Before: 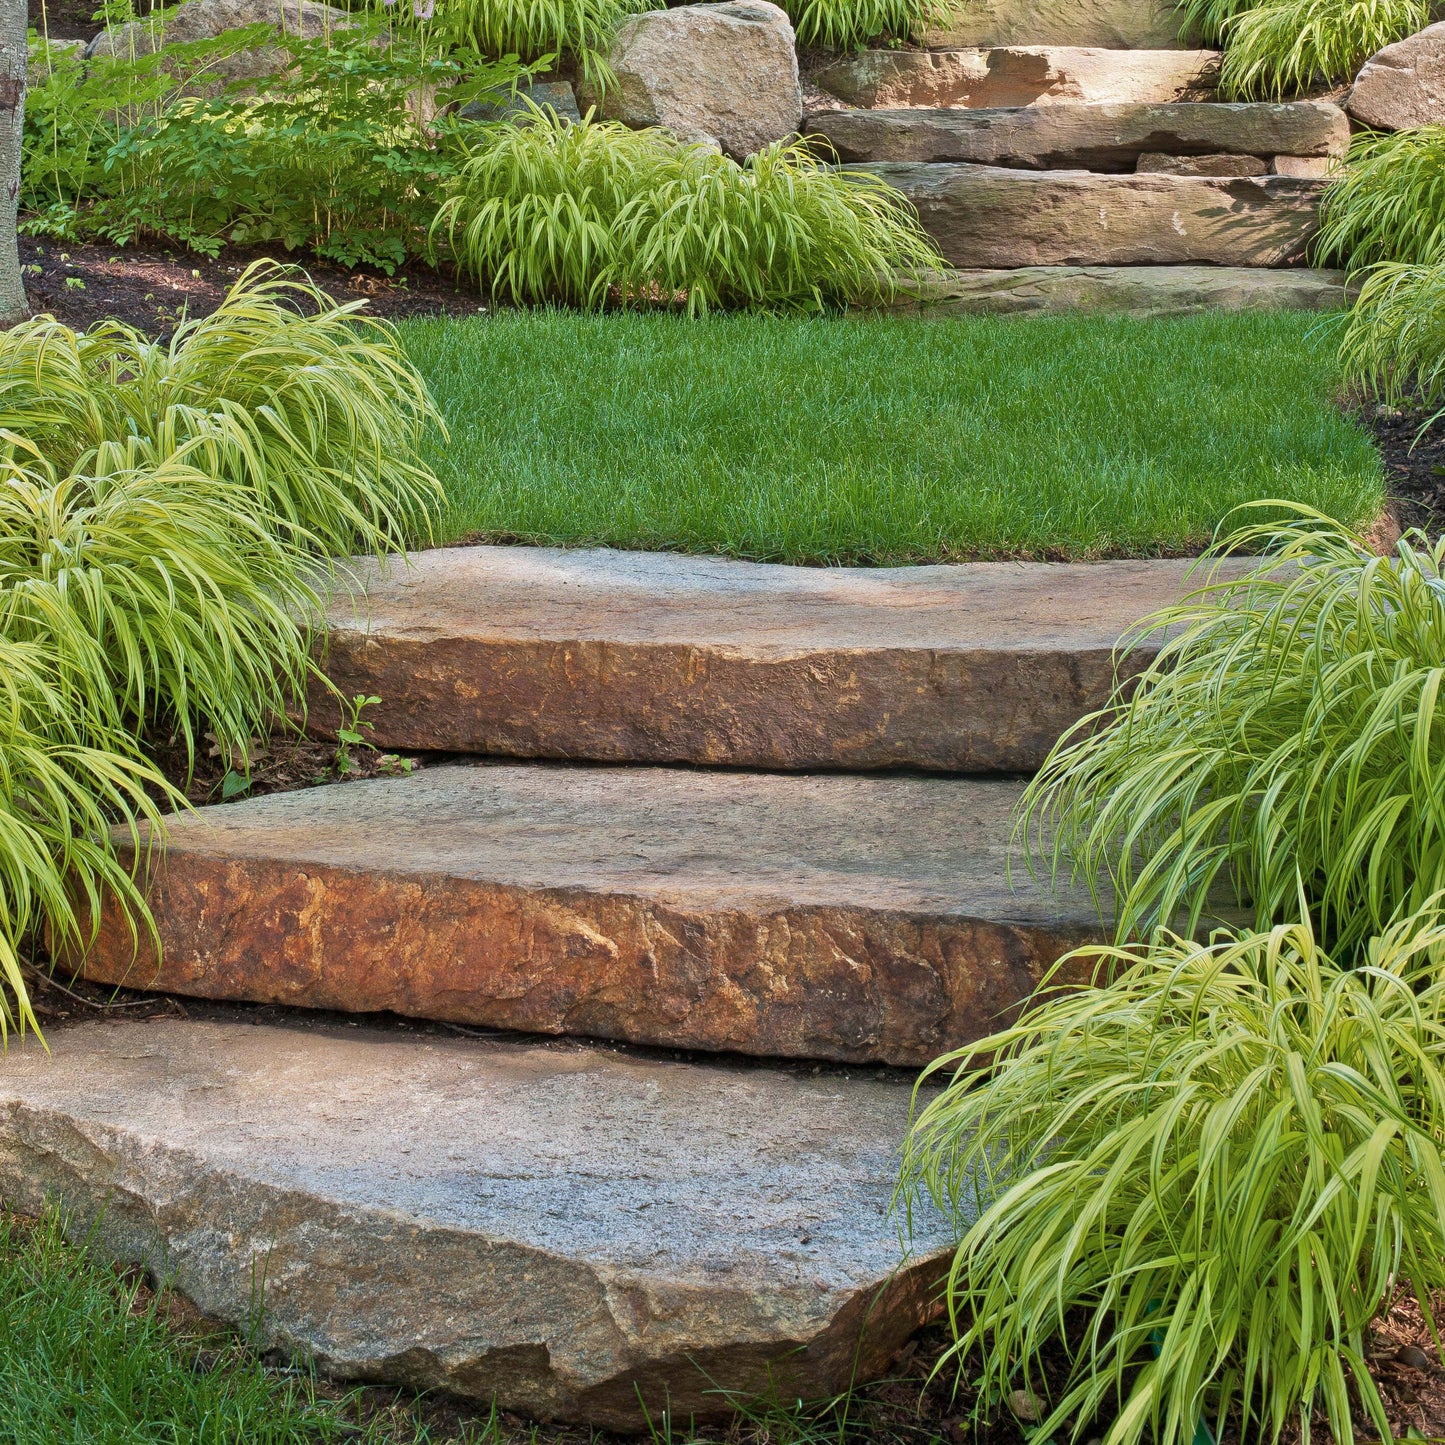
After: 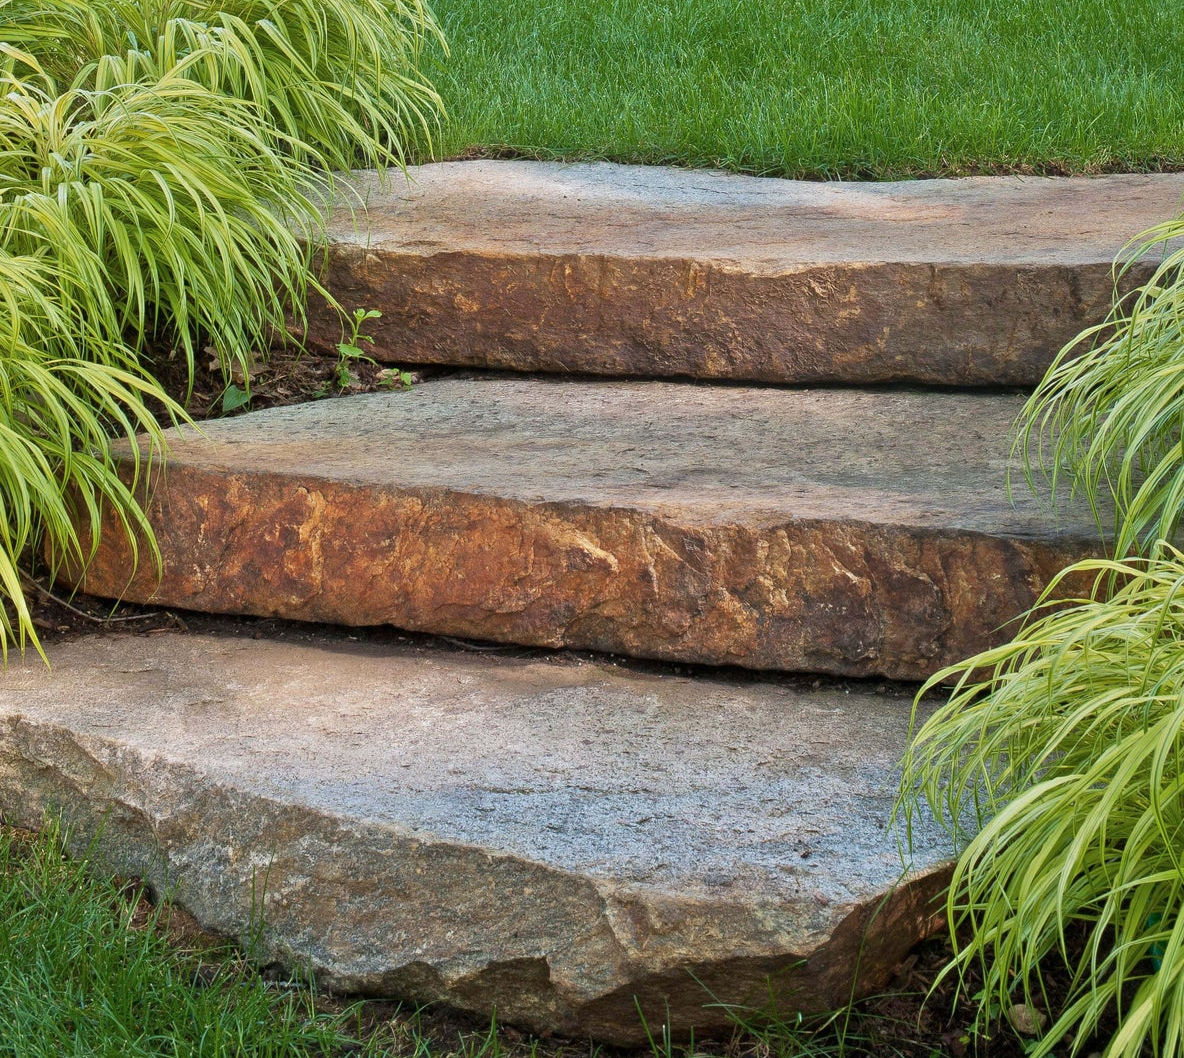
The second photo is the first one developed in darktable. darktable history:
crop: top 26.734%, right 18.022%
